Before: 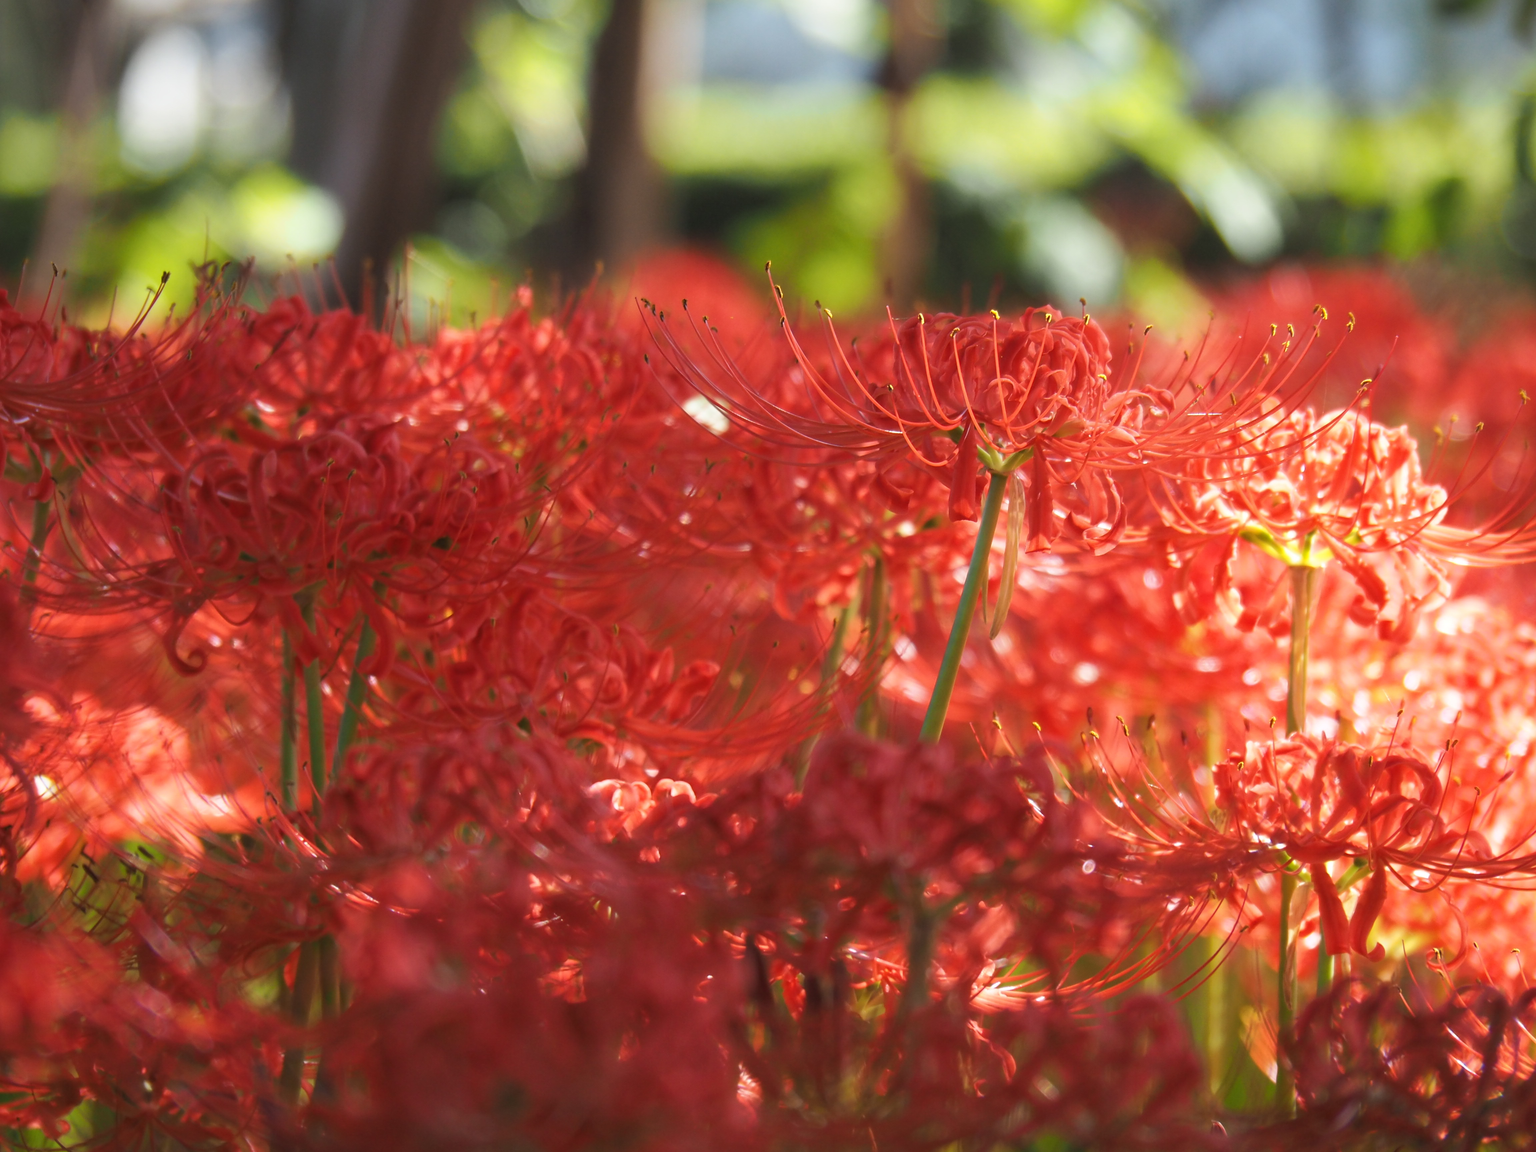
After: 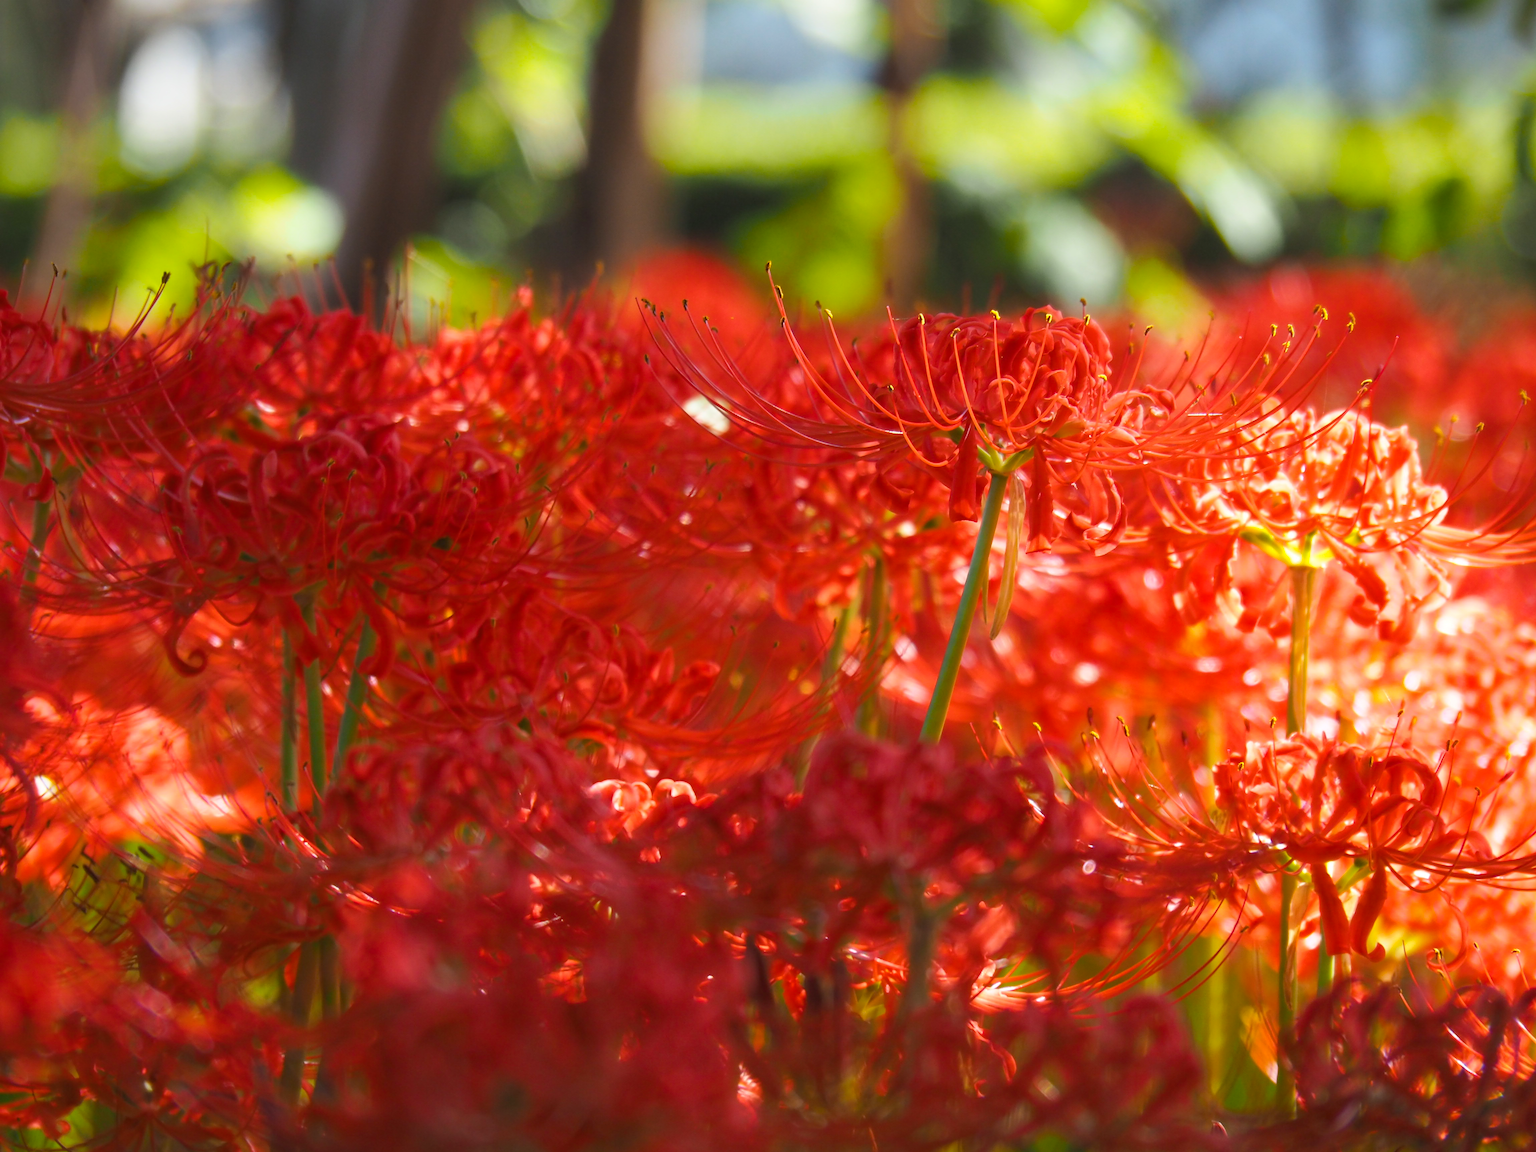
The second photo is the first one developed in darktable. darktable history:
color balance rgb: linear chroma grading › global chroma 15.381%, perceptual saturation grading › global saturation 9.897%
